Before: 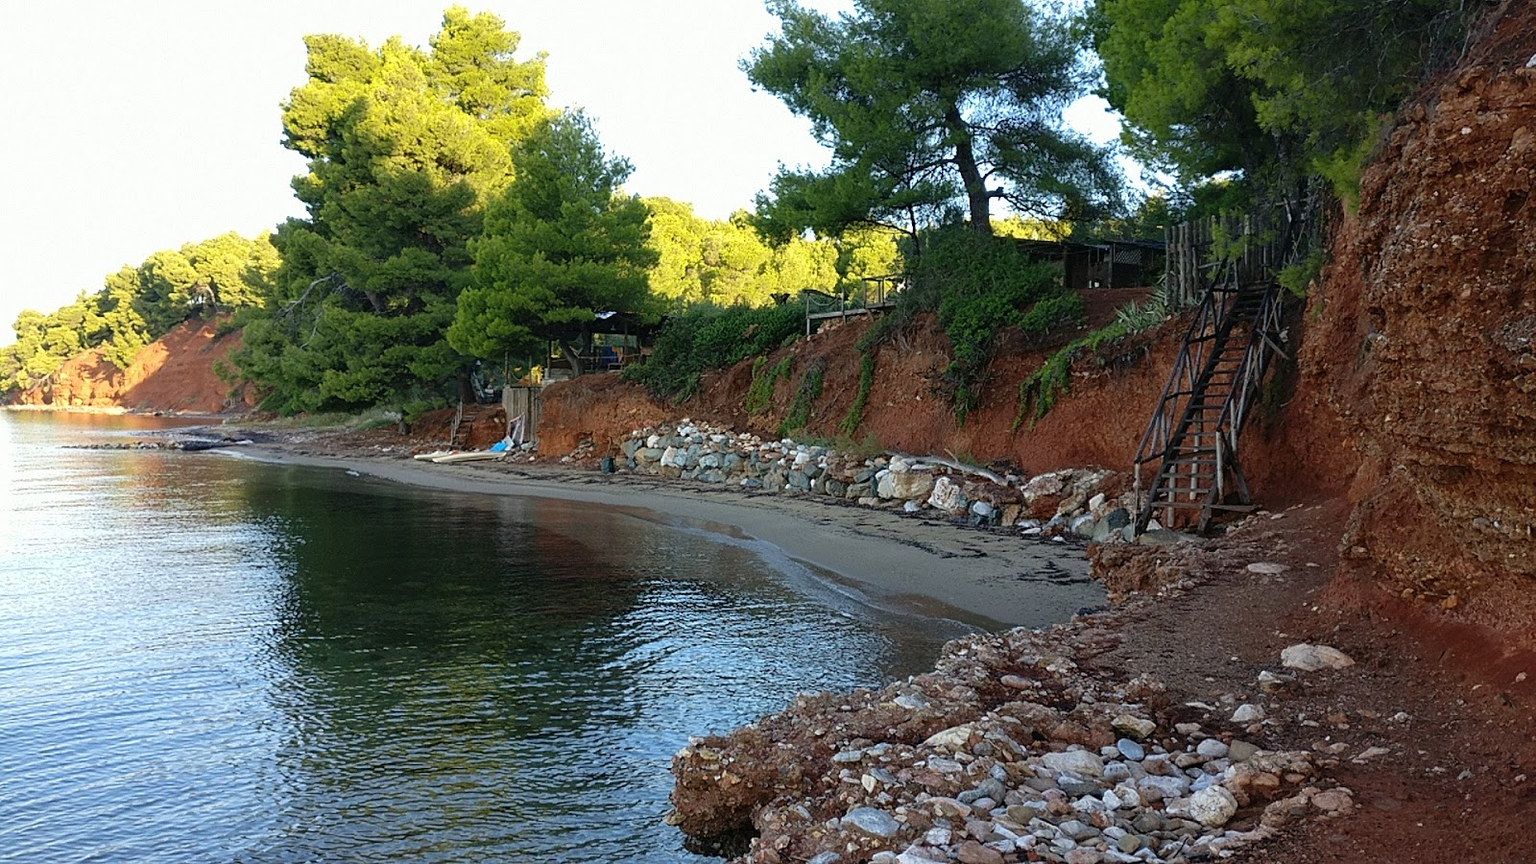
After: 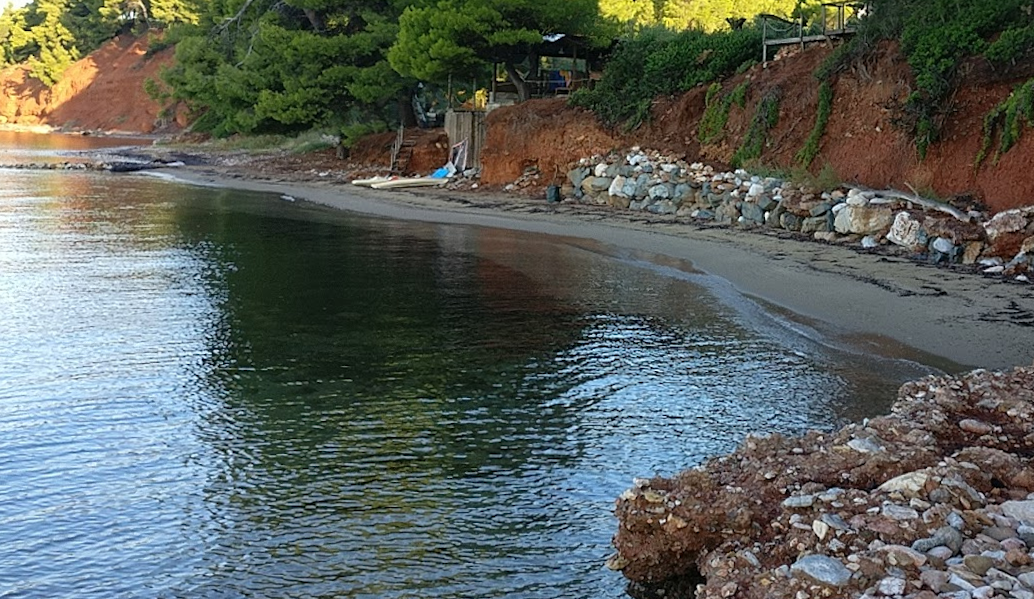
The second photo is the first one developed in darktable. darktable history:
crop and rotate: angle -0.899°, left 3.747%, top 31.55%, right 29.827%
